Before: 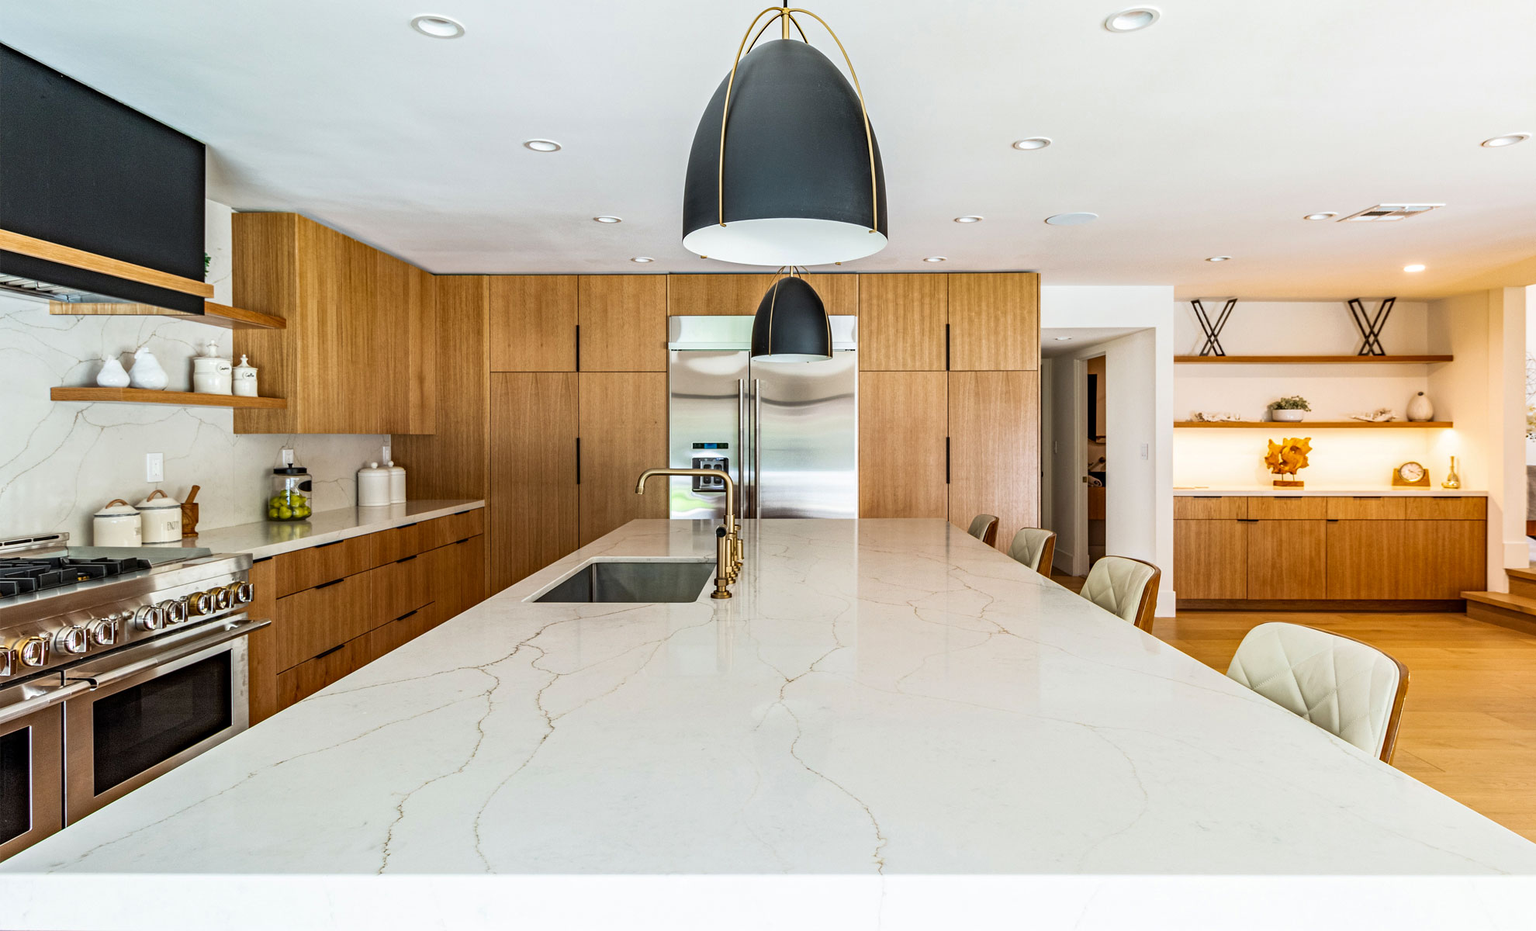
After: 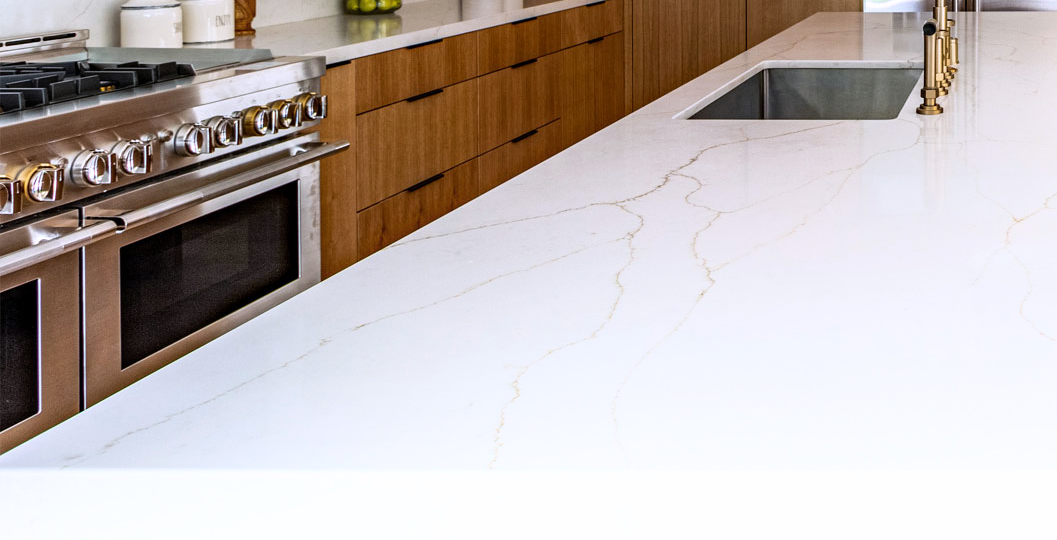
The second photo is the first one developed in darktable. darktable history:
white balance: red 1.004, blue 1.096
shadows and highlights: highlights 70.7, soften with gaussian
crop and rotate: top 54.778%, right 46.61%, bottom 0.159%
